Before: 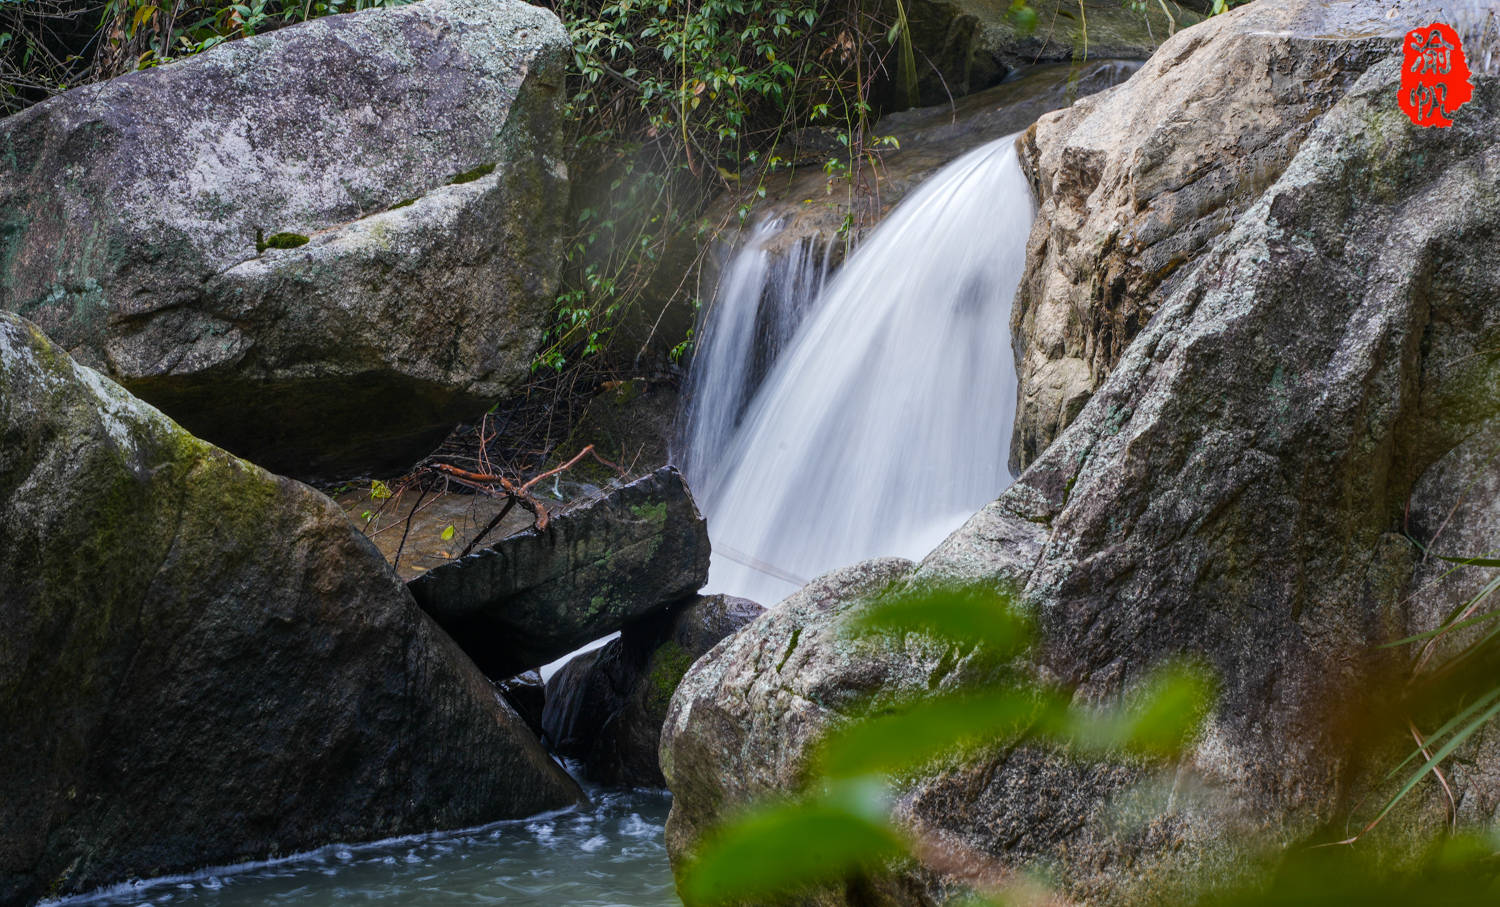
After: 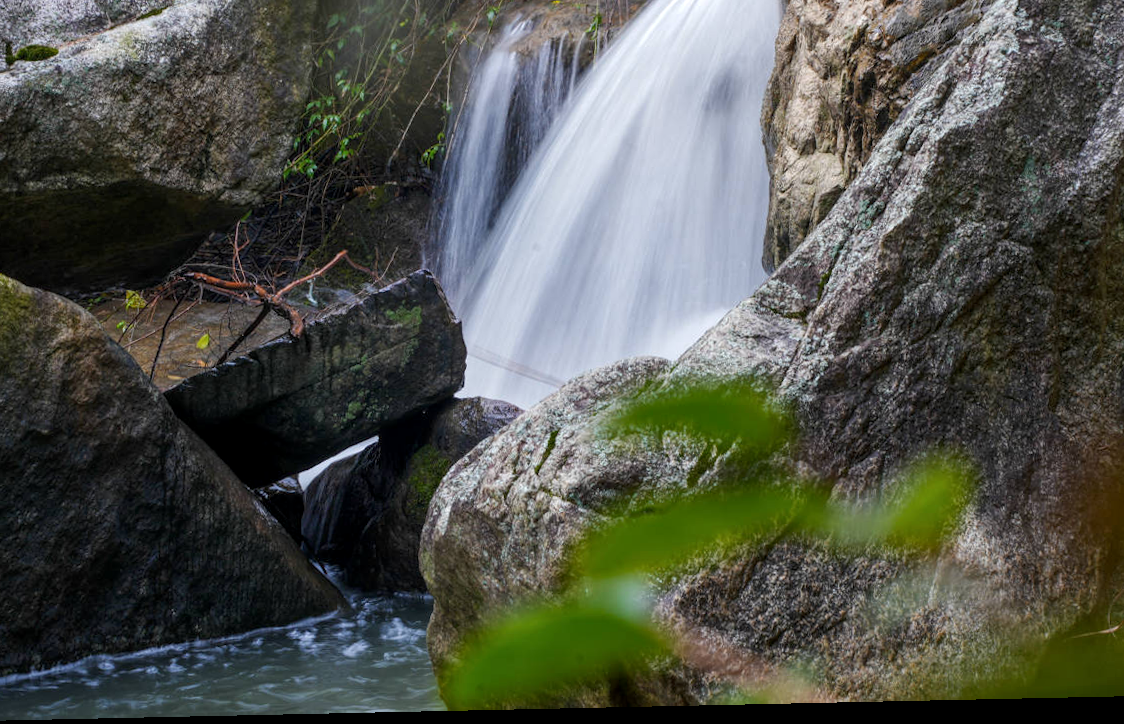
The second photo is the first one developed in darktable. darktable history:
crop: left 16.871%, top 22.857%, right 9.116%
rotate and perspective: rotation -1.24°, automatic cropping off
local contrast: highlights 100%, shadows 100%, detail 120%, midtone range 0.2
color zones: mix -62.47%
